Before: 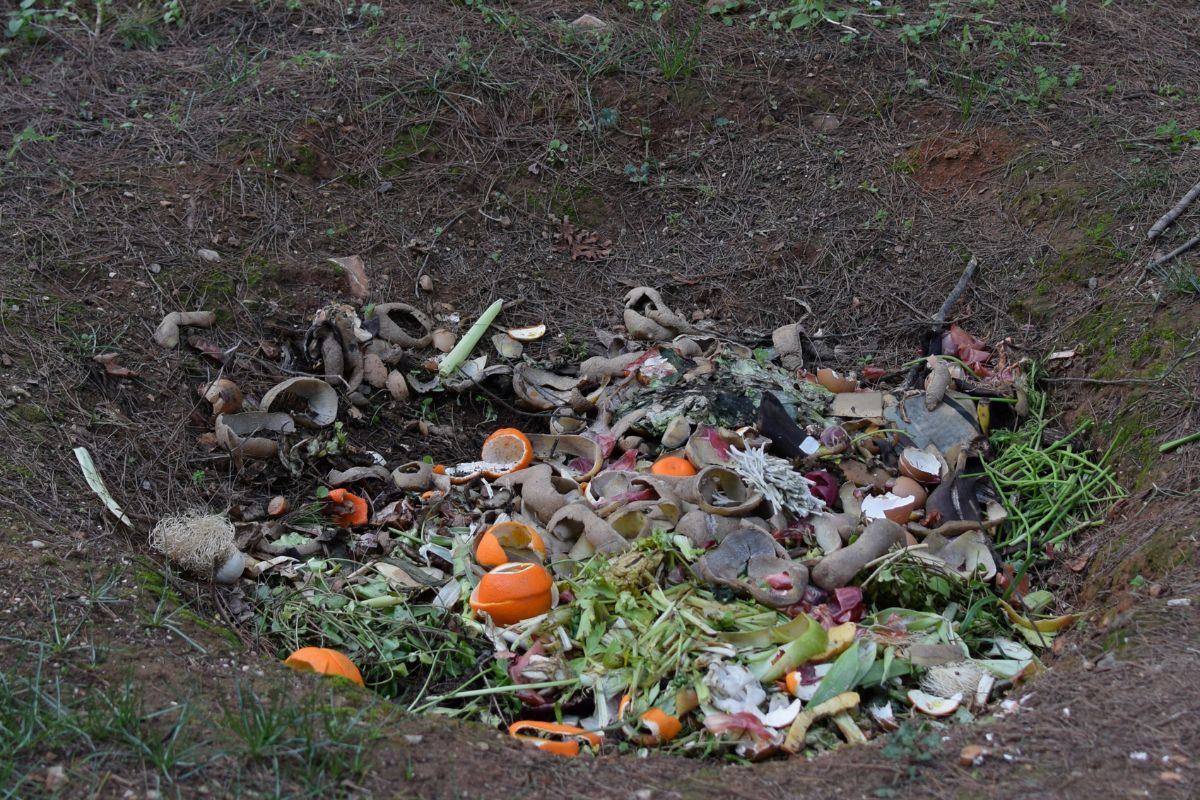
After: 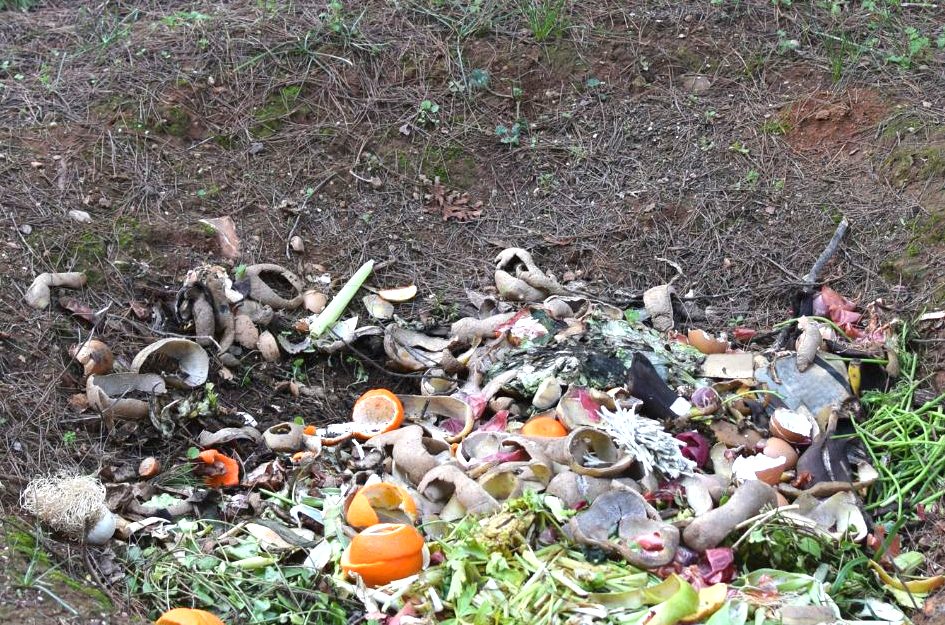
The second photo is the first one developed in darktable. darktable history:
shadows and highlights: shadows 62.66, white point adjustment 0.37, highlights -34.44, compress 83.82%
crop and rotate: left 10.77%, top 5.1%, right 10.41%, bottom 16.76%
exposure: black level correction 0, exposure 1.379 EV, compensate exposure bias true, compensate highlight preservation false
